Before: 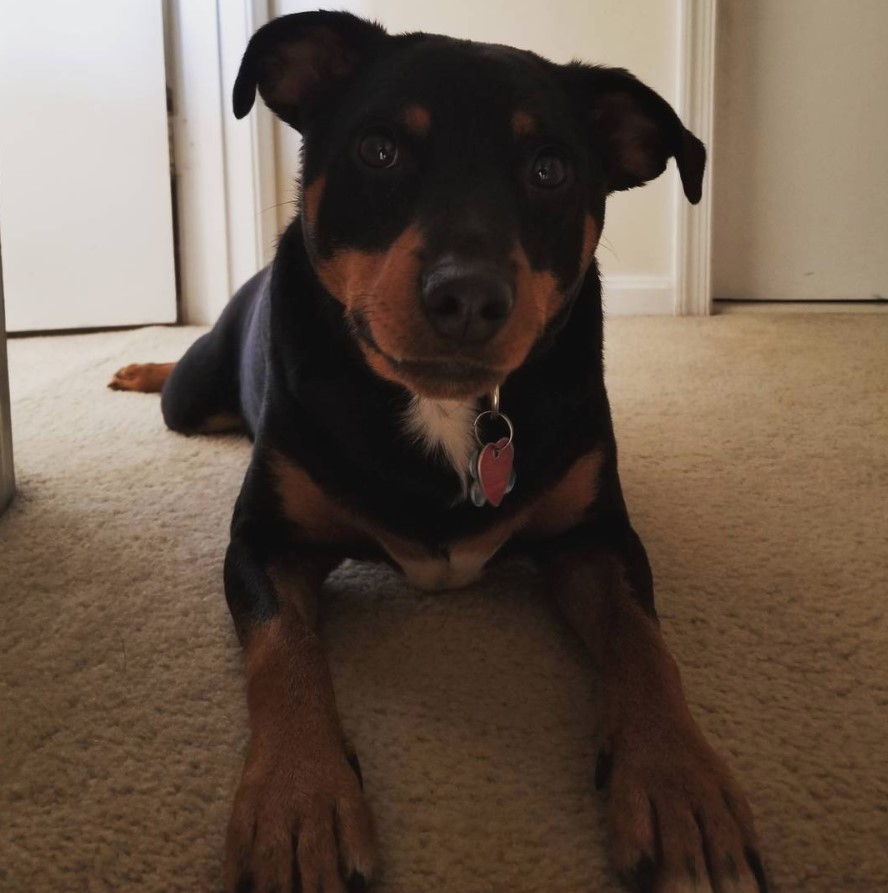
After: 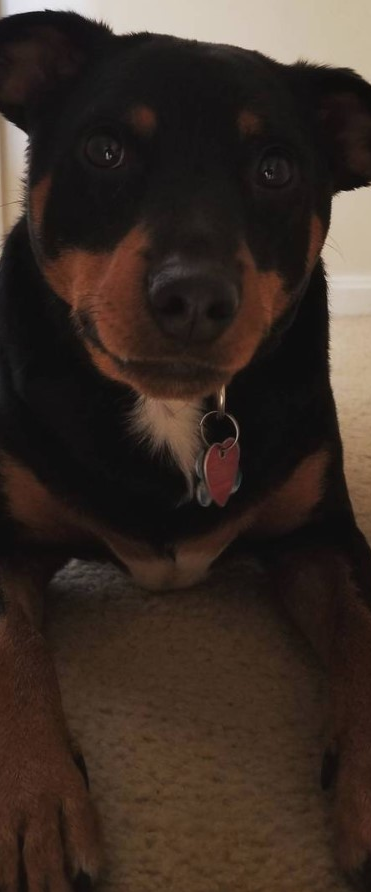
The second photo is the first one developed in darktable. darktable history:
crop: left 30.884%, right 27.278%
